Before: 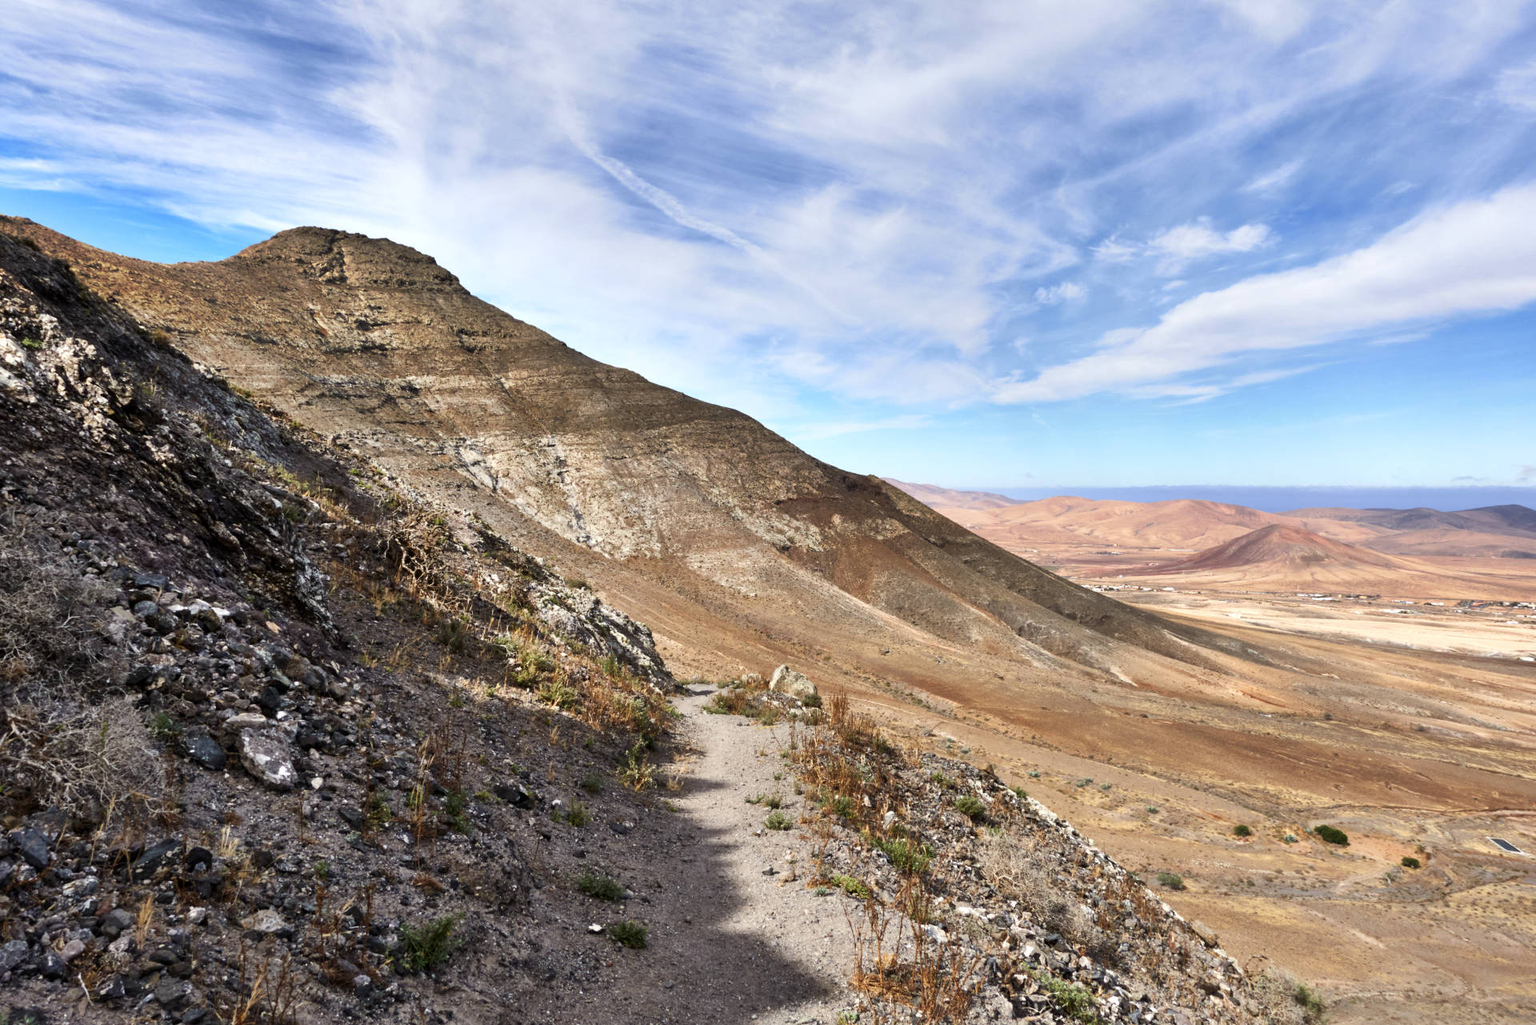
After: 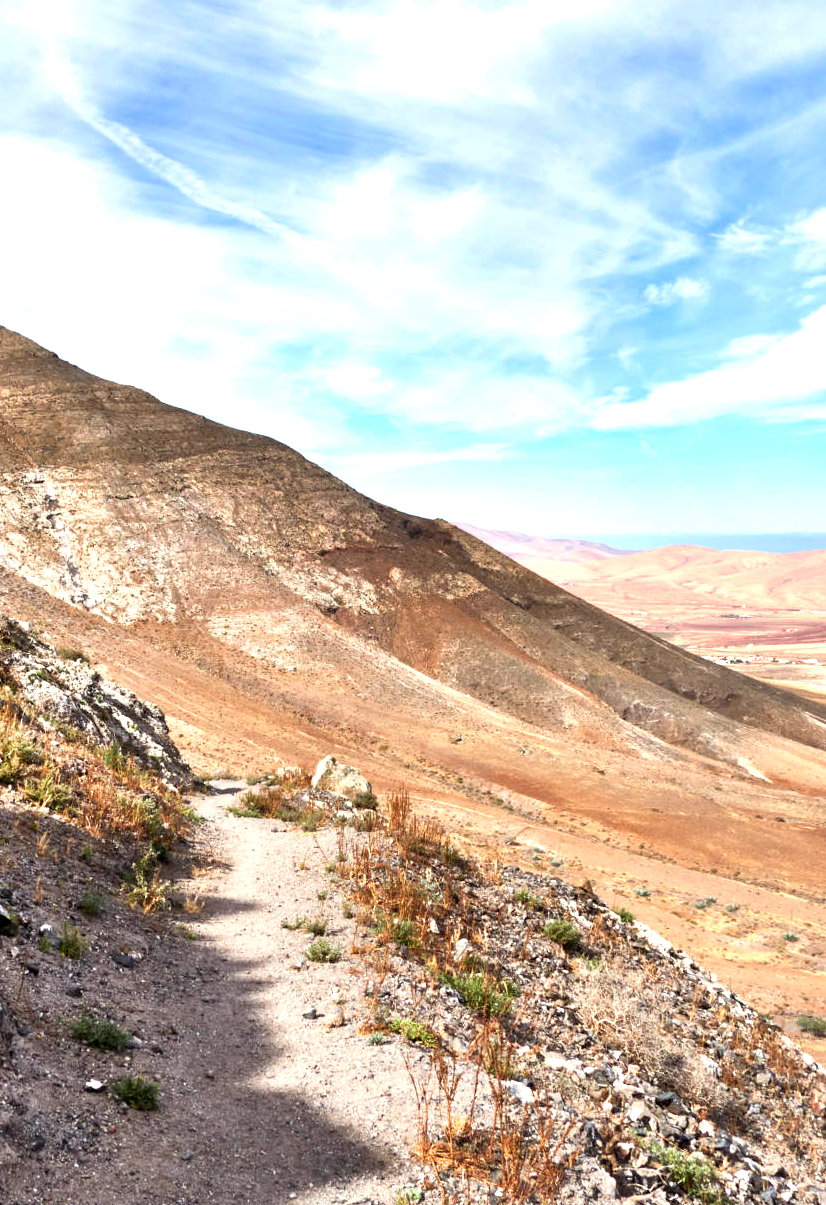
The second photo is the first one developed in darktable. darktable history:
crop: left 33.889%, top 5.93%, right 23.044%
exposure: black level correction 0, exposure 0.693 EV, compensate highlight preservation false
